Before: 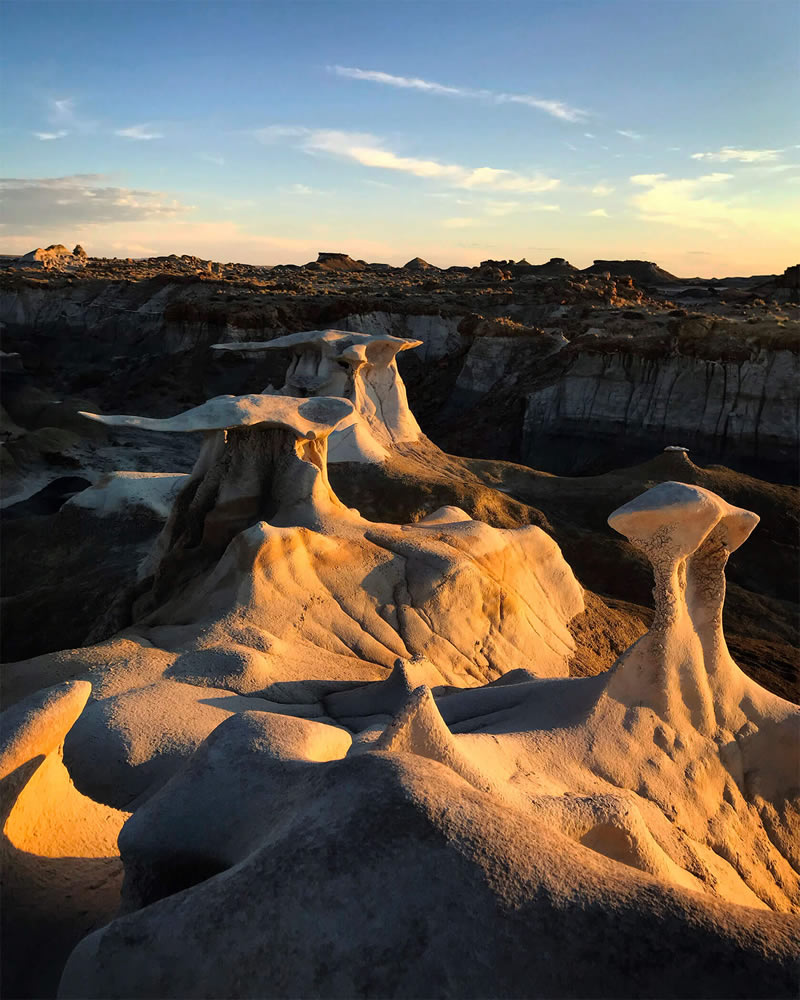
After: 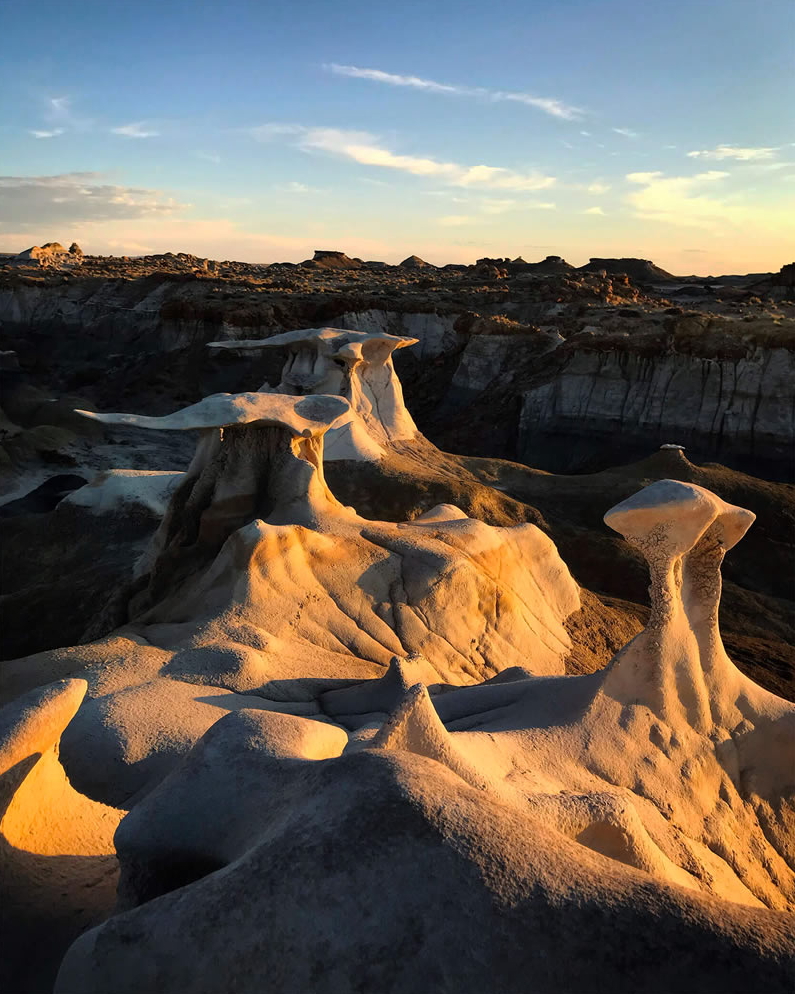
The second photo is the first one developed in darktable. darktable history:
crop and rotate: left 0.587%, top 0.269%, bottom 0.285%
tone equalizer: on, module defaults
